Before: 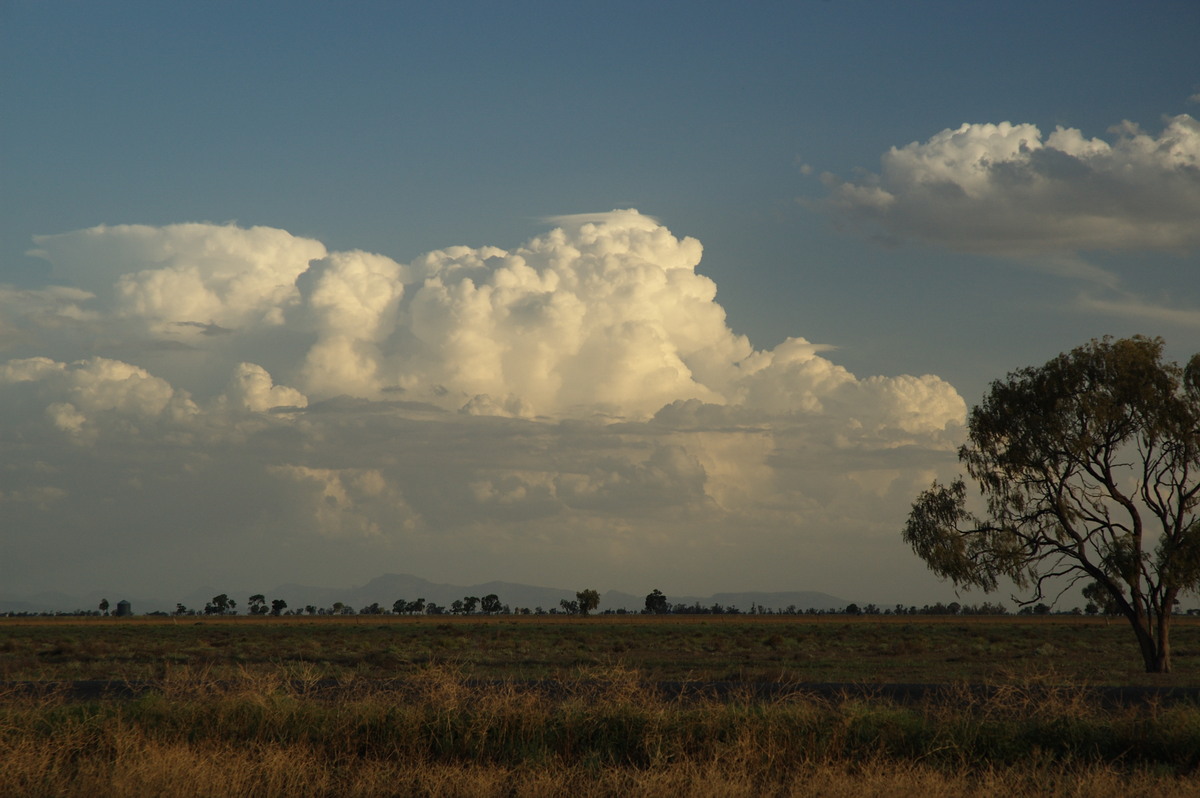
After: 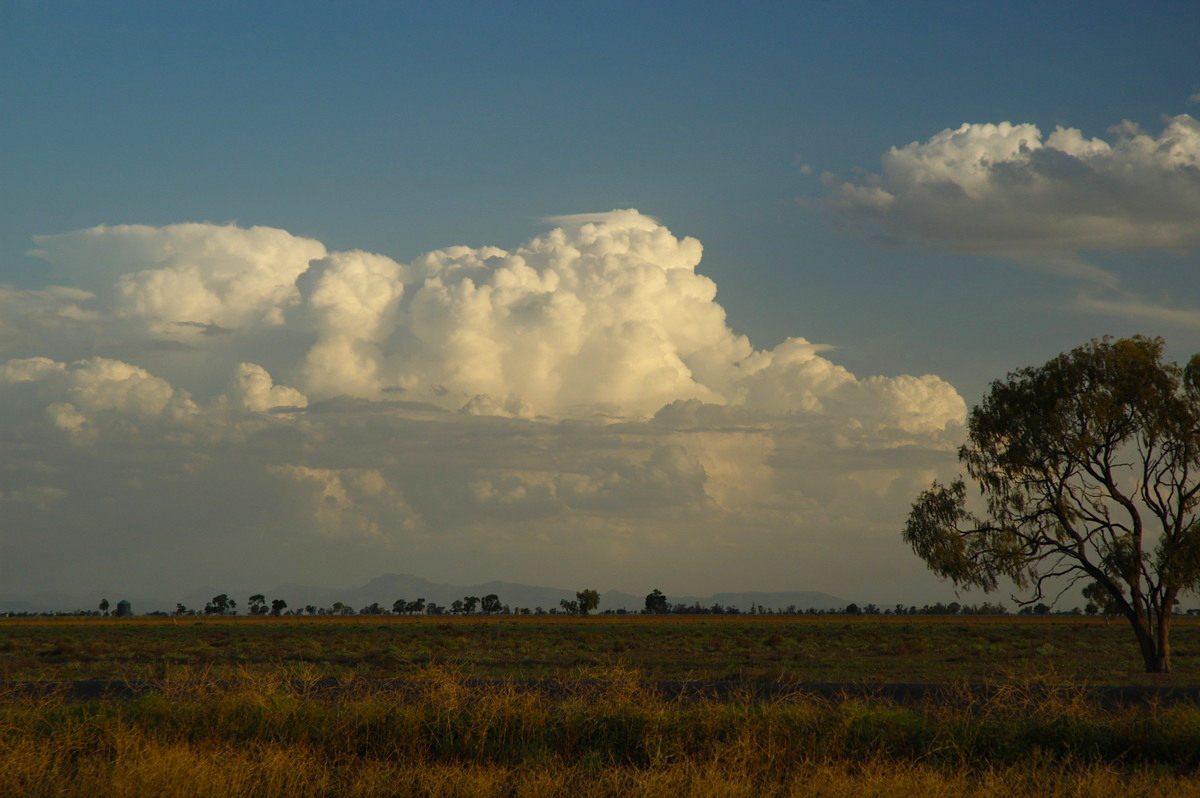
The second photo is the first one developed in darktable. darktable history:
color balance rgb: linear chroma grading › shadows -7.945%, linear chroma grading › global chroma 9.978%, perceptual saturation grading › global saturation 15.531%, perceptual saturation grading › highlights -19.299%, perceptual saturation grading › shadows 19.723%
